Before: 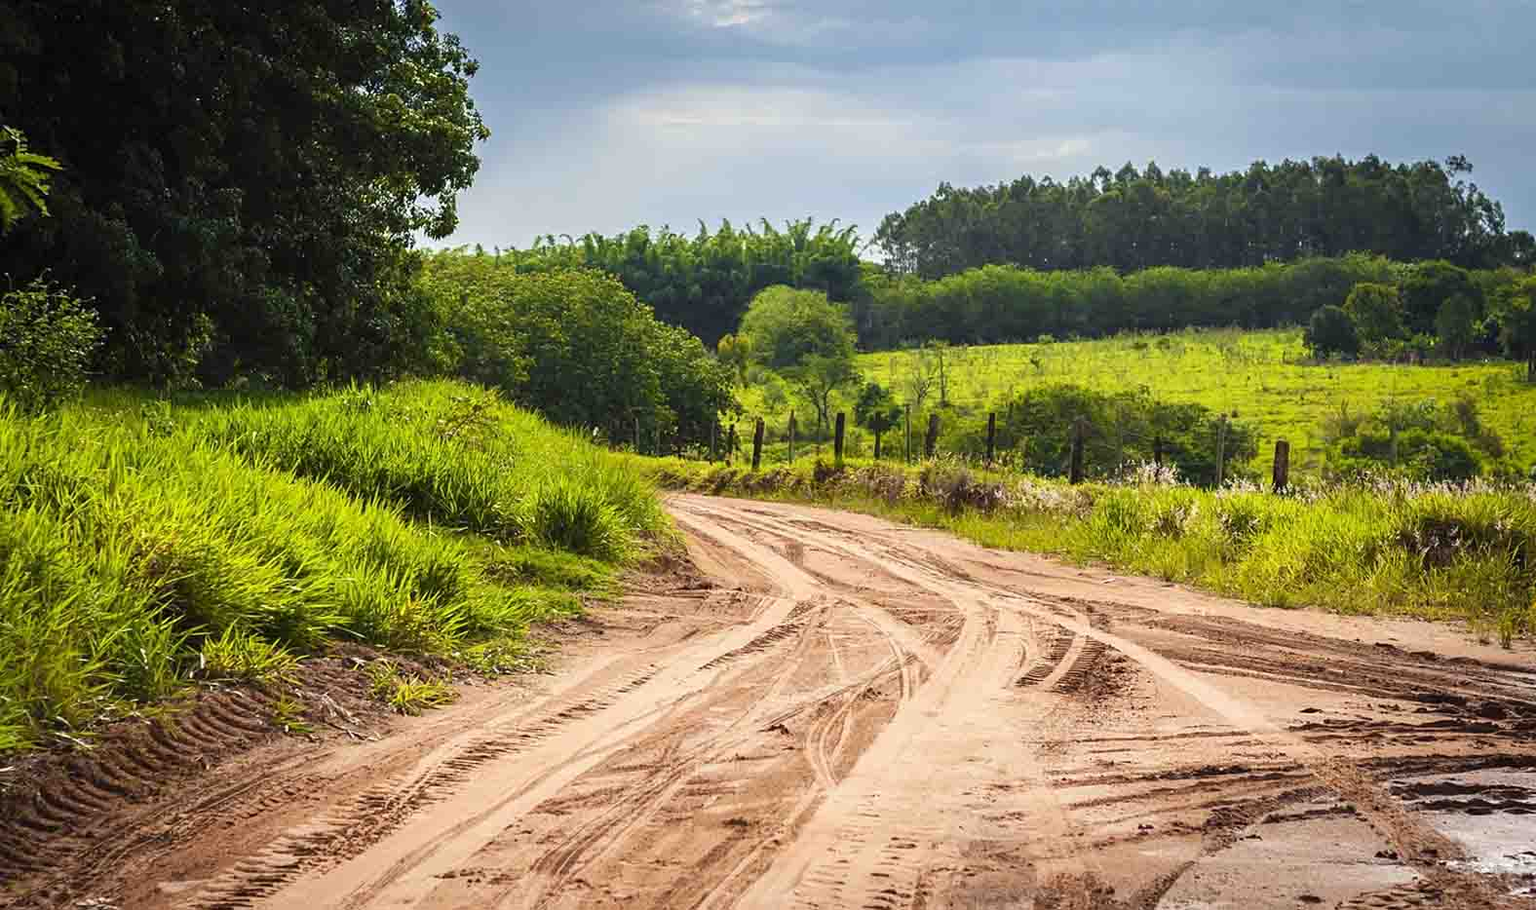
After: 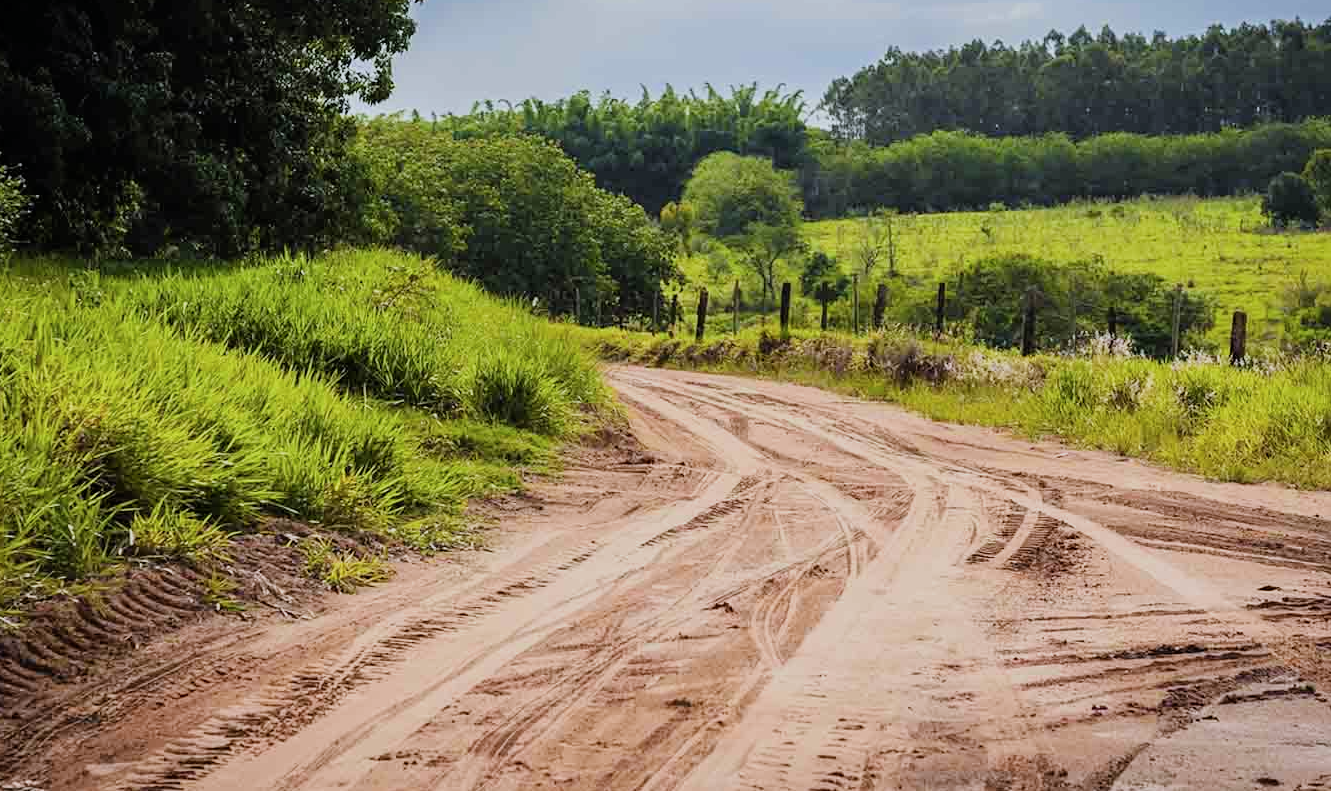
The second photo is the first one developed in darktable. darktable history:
crop and rotate: left 4.831%, top 15.213%, right 10.697%
color correction: highlights a* -0.073, highlights b* -6.05, shadows a* -0.12, shadows b* -0.079
filmic rgb: black relative exposure -8.03 EV, white relative exposure 3.96 EV, threshold 2.94 EV, hardness 4.18, contrast 0.998, enable highlight reconstruction true
